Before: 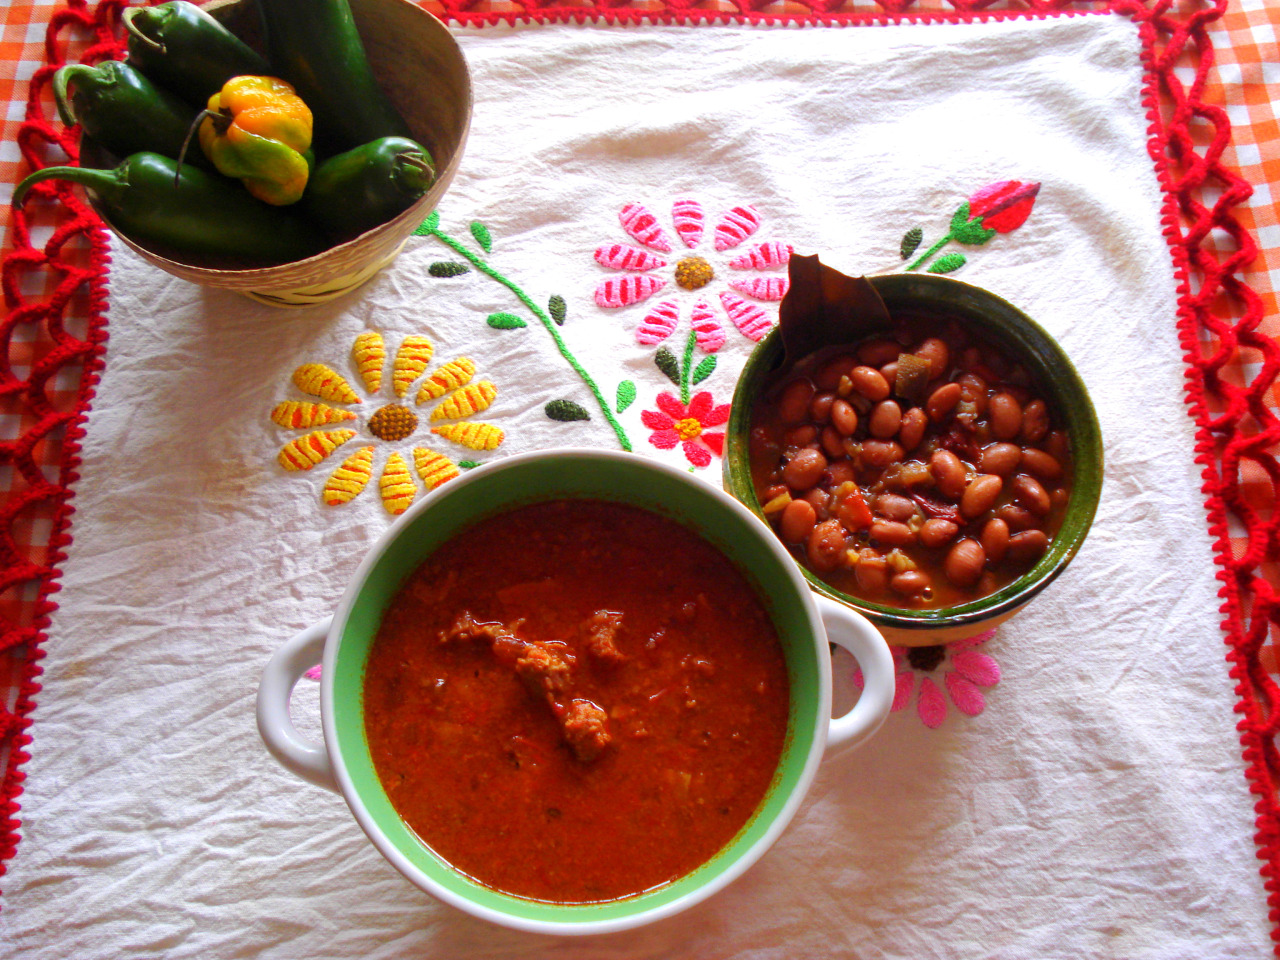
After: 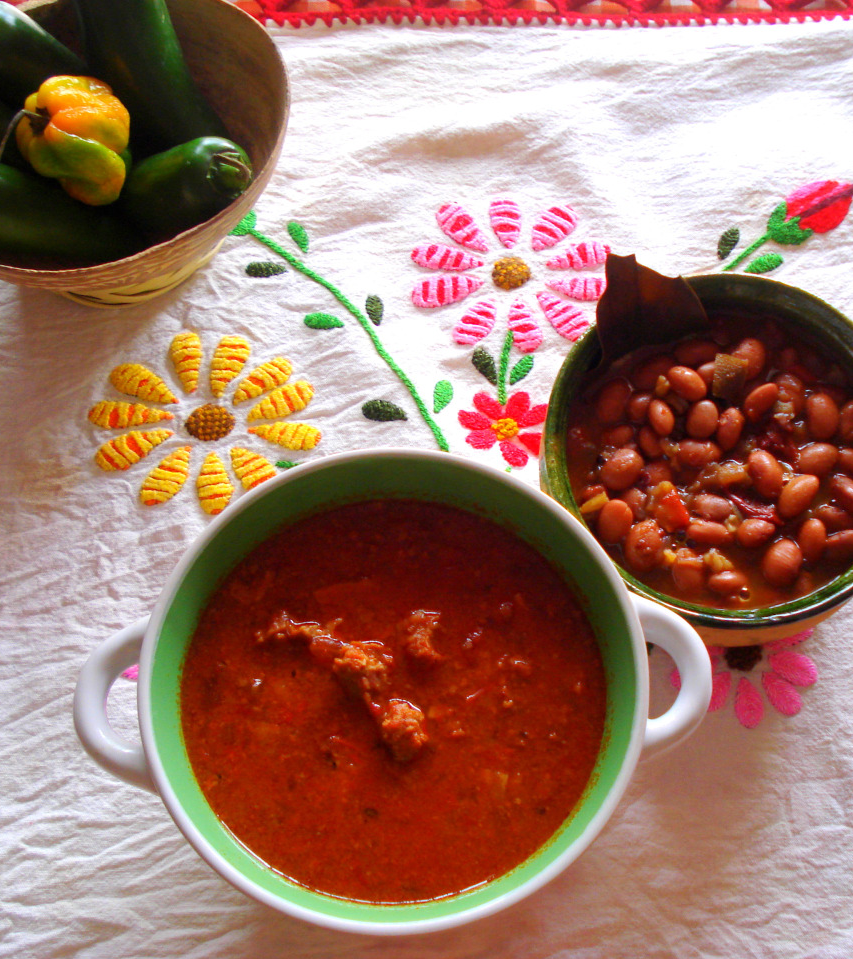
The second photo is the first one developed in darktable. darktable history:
crop and rotate: left 14.364%, right 18.993%
